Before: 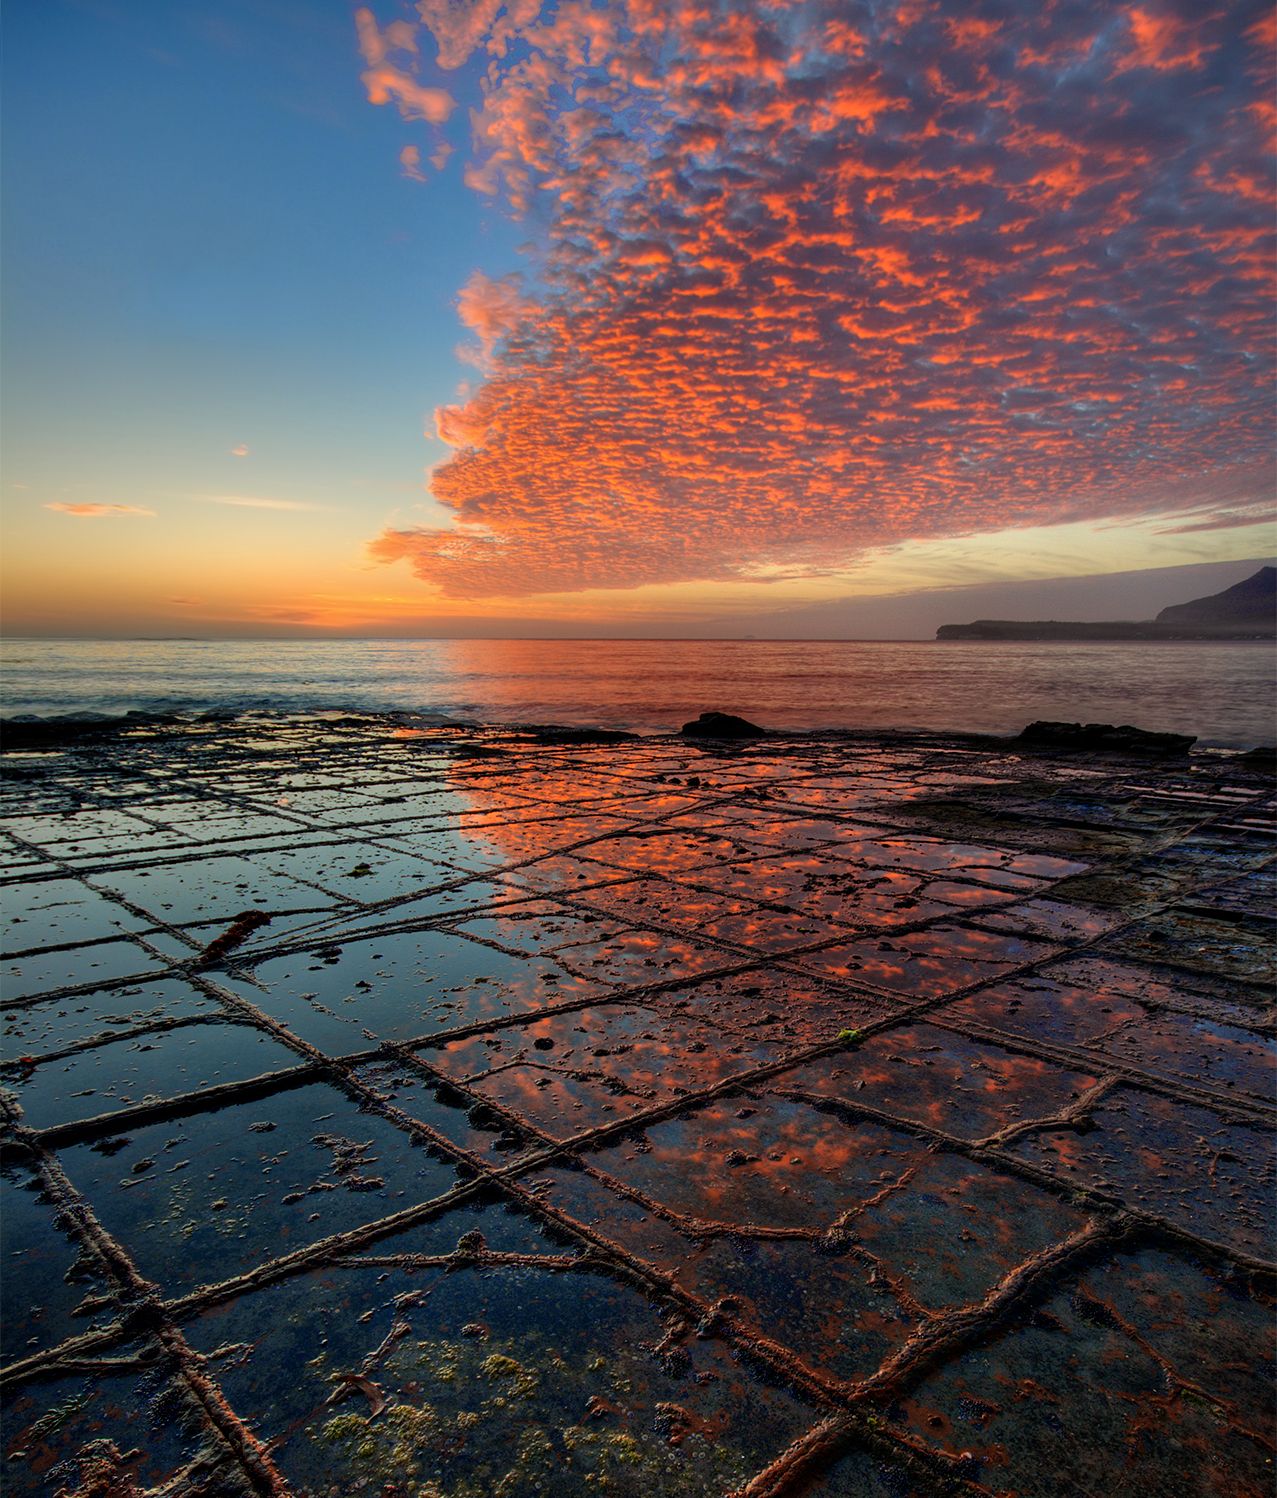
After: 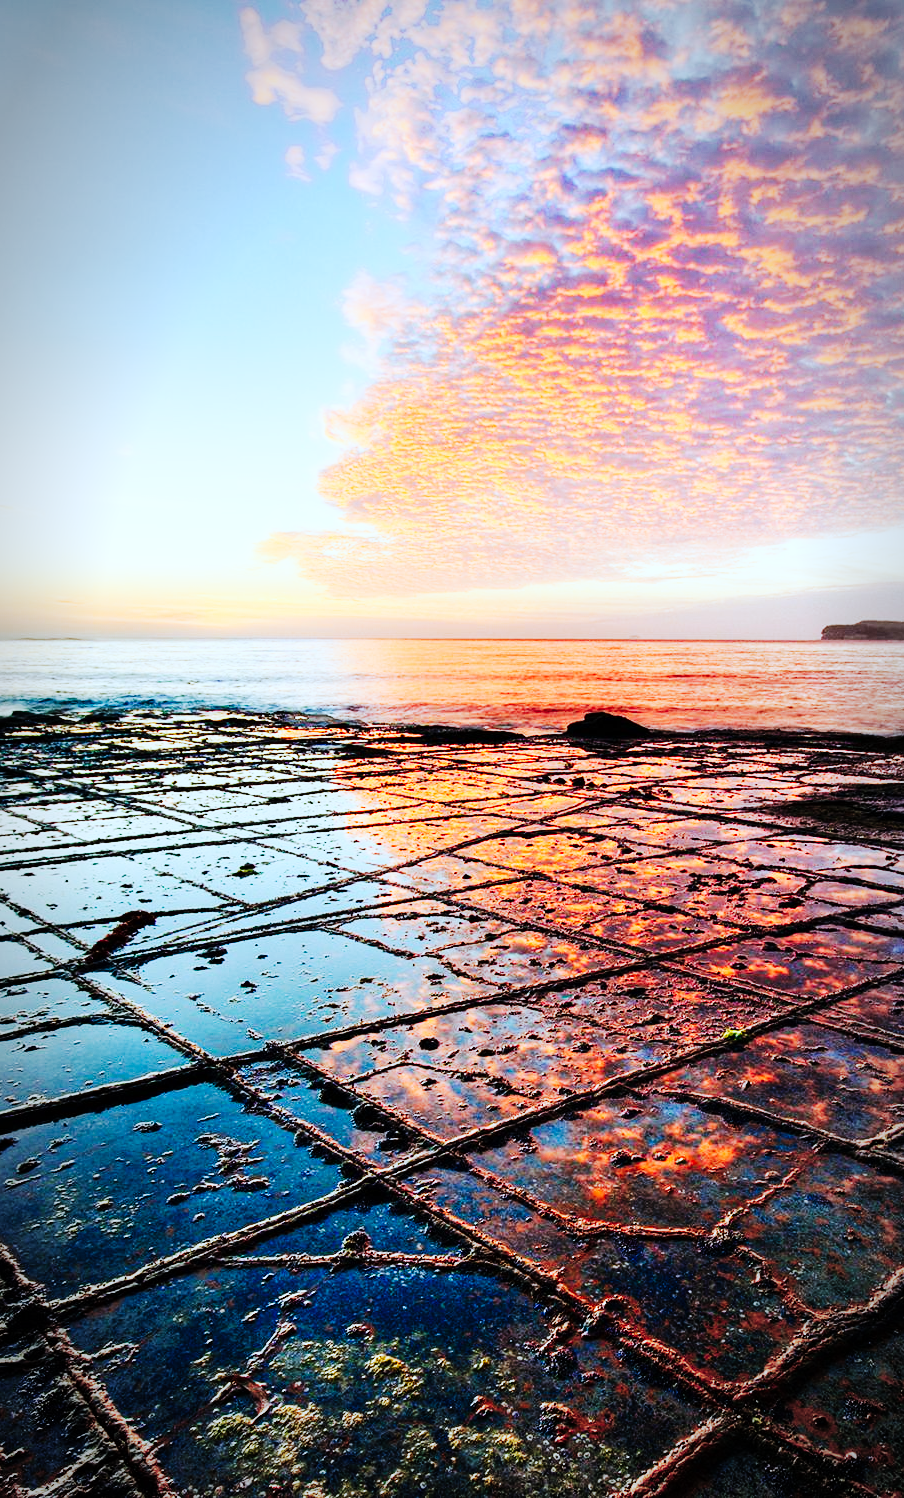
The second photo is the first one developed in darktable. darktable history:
color correction: highlights a* -4.17, highlights b* -11
crop and rotate: left 9.083%, right 20.082%
tone equalizer: -8 EV 0.049 EV
base curve: curves: ch0 [(0, 0) (0.028, 0.03) (0.121, 0.232) (0.46, 0.748) (0.859, 0.968) (1, 1)], preserve colors none
tone curve: curves: ch0 [(0, 0) (0.084, 0.074) (0.2, 0.297) (0.363, 0.591) (0.495, 0.765) (0.68, 0.901) (0.851, 0.967) (1, 1)], preserve colors none
vignetting: automatic ratio true
